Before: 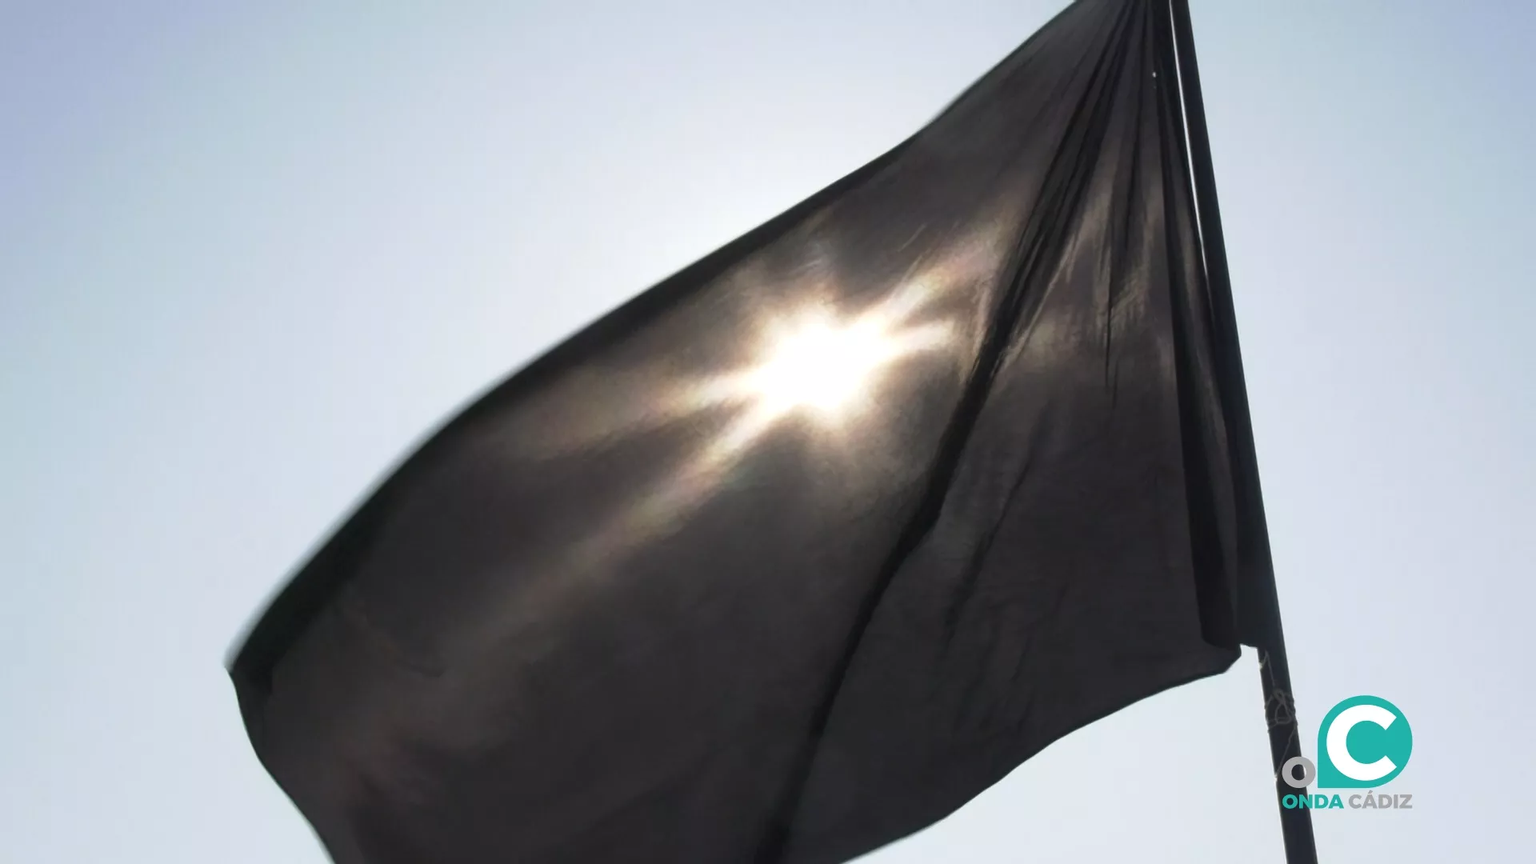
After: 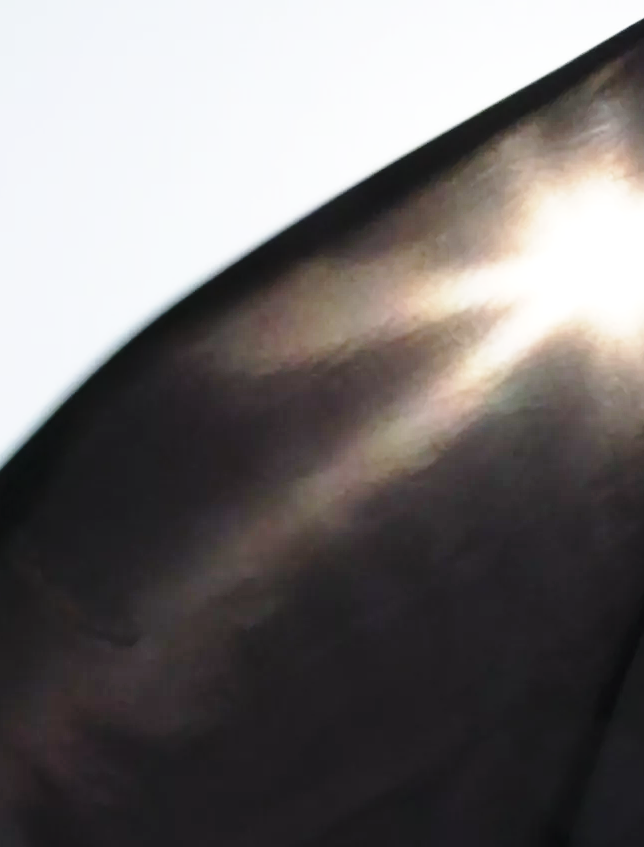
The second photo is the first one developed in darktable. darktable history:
base curve: curves: ch0 [(0, 0) (0.04, 0.03) (0.133, 0.232) (0.448, 0.748) (0.843, 0.968) (1, 1)], preserve colors none
crop and rotate: left 21.77%, top 18.528%, right 44.676%, bottom 2.997%
